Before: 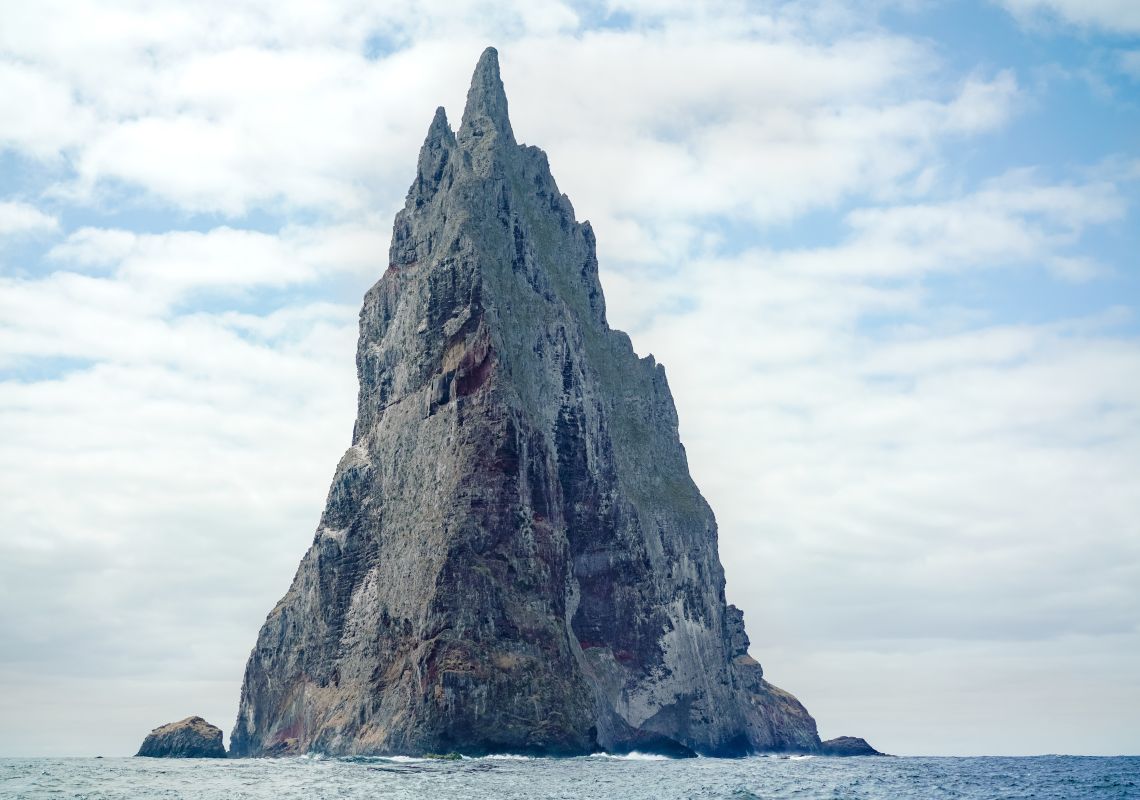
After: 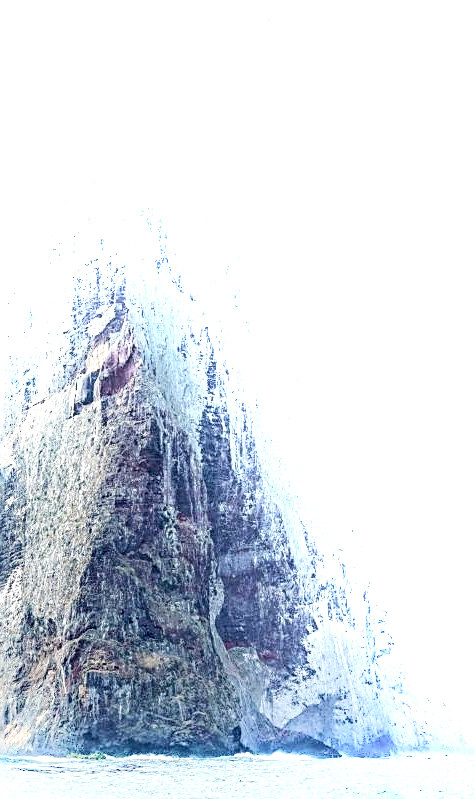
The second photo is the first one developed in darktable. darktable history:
color zones: curves: ch1 [(0, 0.469) (0.01, 0.469) (0.12, 0.446) (0.248, 0.469) (0.5, 0.5) (0.748, 0.5) (0.99, 0.469) (1, 0.469)]
sharpen: radius 1.967
exposure: black level correction 0.001, exposure 1.116 EV, compensate highlight preservation false
tone equalizer: on, module defaults
crop: left 31.229%, right 27.105%
color balance rgb: global vibrance 10%
shadows and highlights: shadows -54.3, highlights 86.09, soften with gaussian
local contrast: detail 130%
